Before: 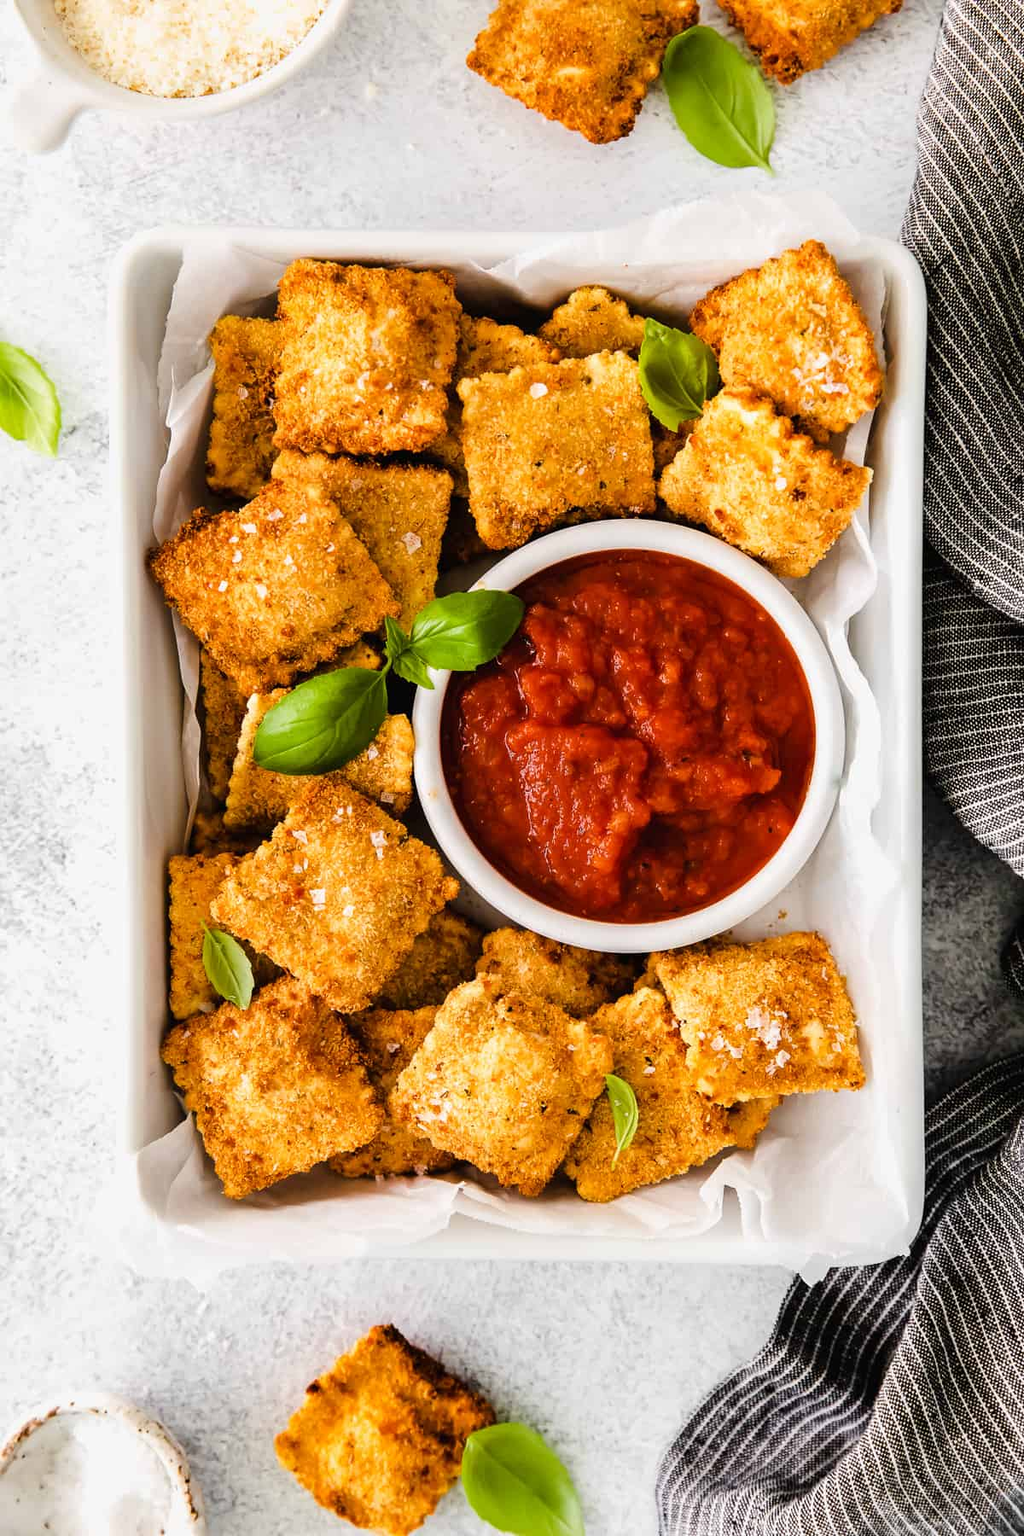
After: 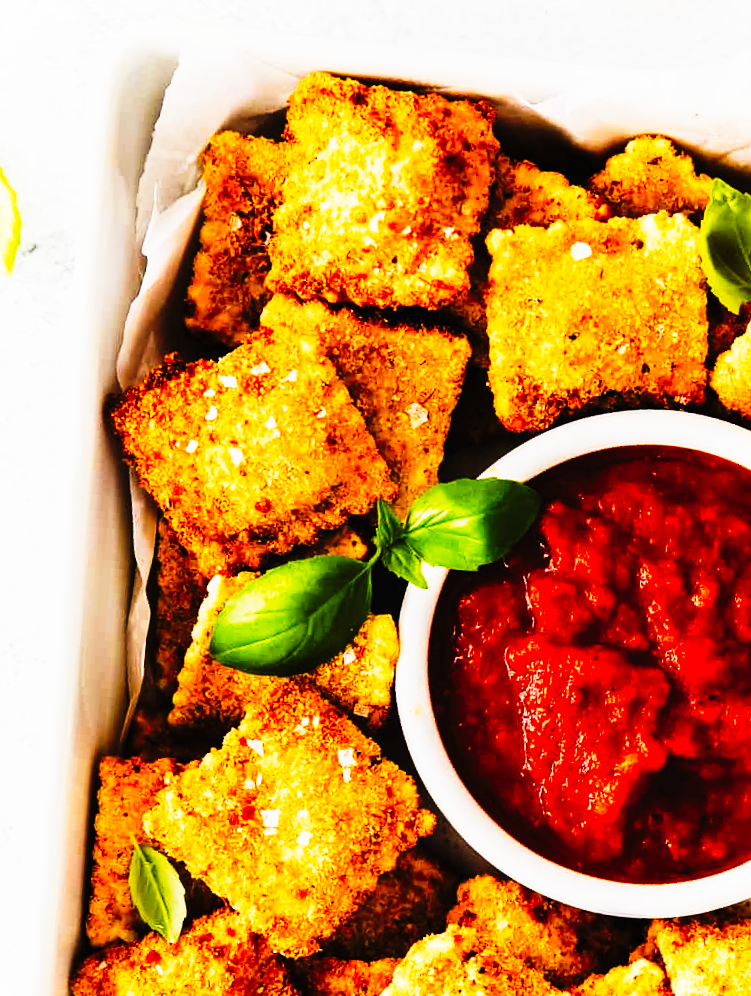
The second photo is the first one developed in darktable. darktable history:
crop and rotate: angle -5.16°, left 1.974%, top 6.73%, right 27.24%, bottom 30.676%
tone curve: curves: ch0 [(0, 0) (0.003, 0.002) (0.011, 0.005) (0.025, 0.011) (0.044, 0.017) (0.069, 0.021) (0.1, 0.027) (0.136, 0.035) (0.177, 0.05) (0.224, 0.076) (0.277, 0.126) (0.335, 0.212) (0.399, 0.333) (0.468, 0.473) (0.543, 0.627) (0.623, 0.784) (0.709, 0.9) (0.801, 0.963) (0.898, 0.988) (1, 1)], preserve colors none
local contrast: mode bilateral grid, contrast 100, coarseness 99, detail 90%, midtone range 0.2
